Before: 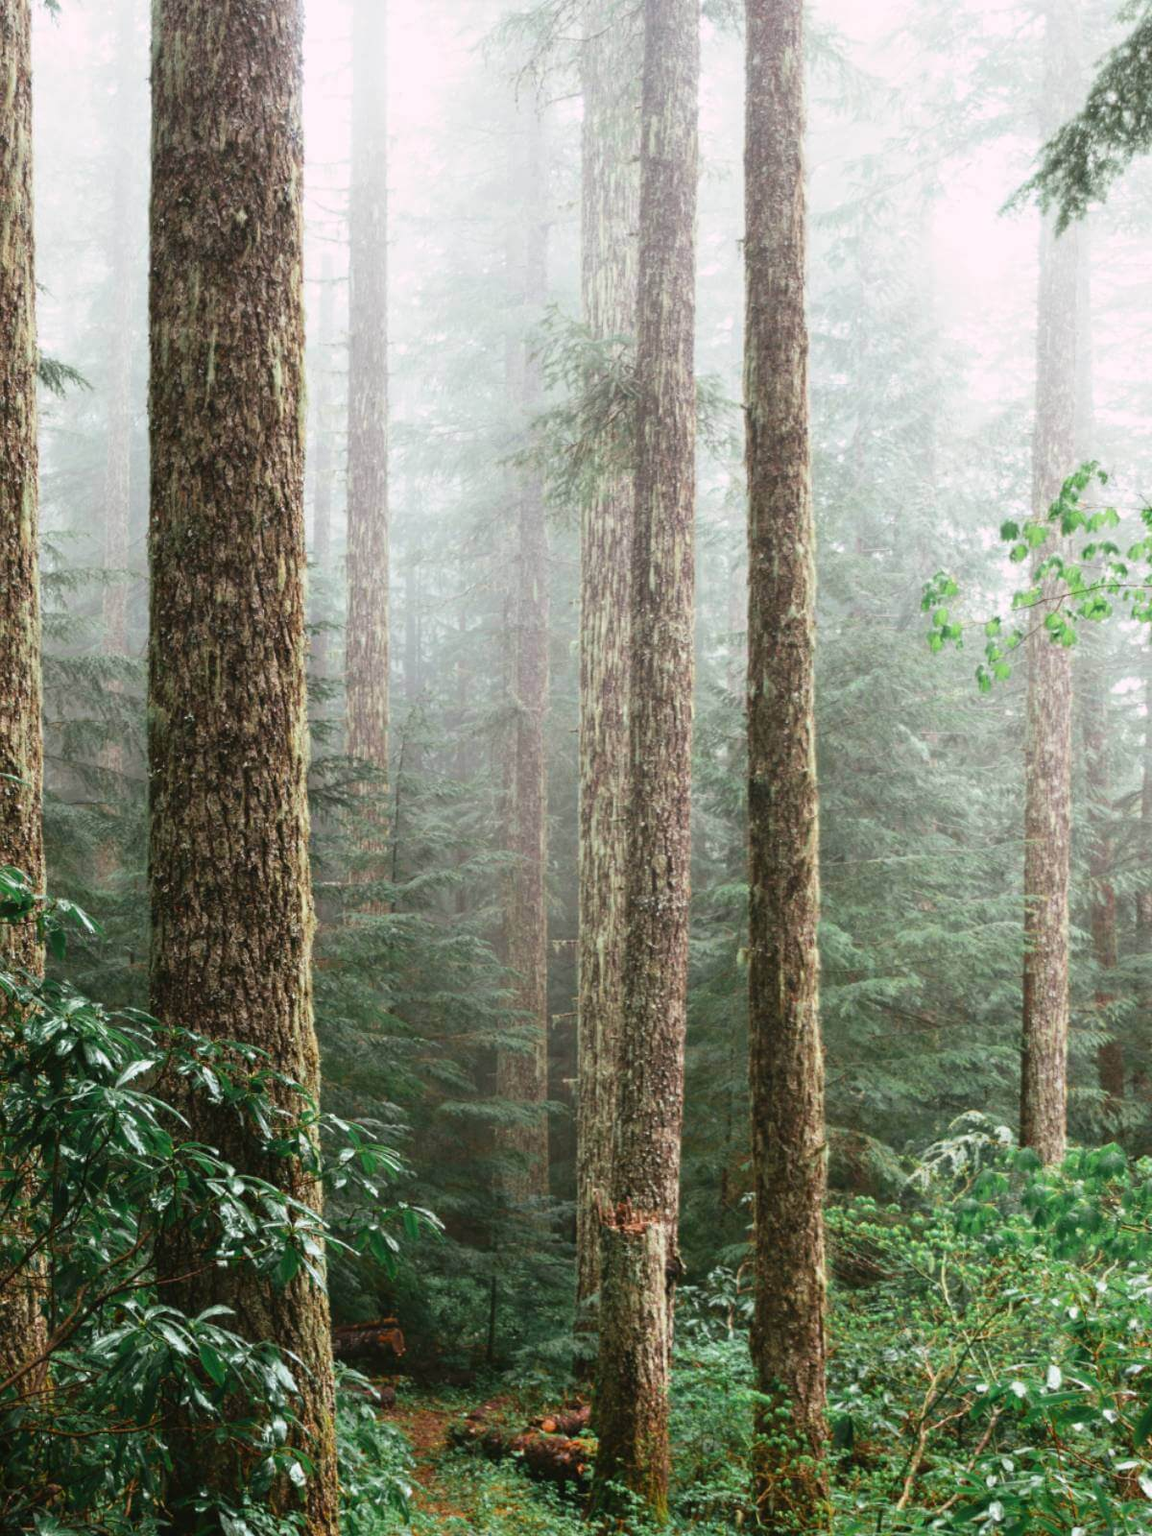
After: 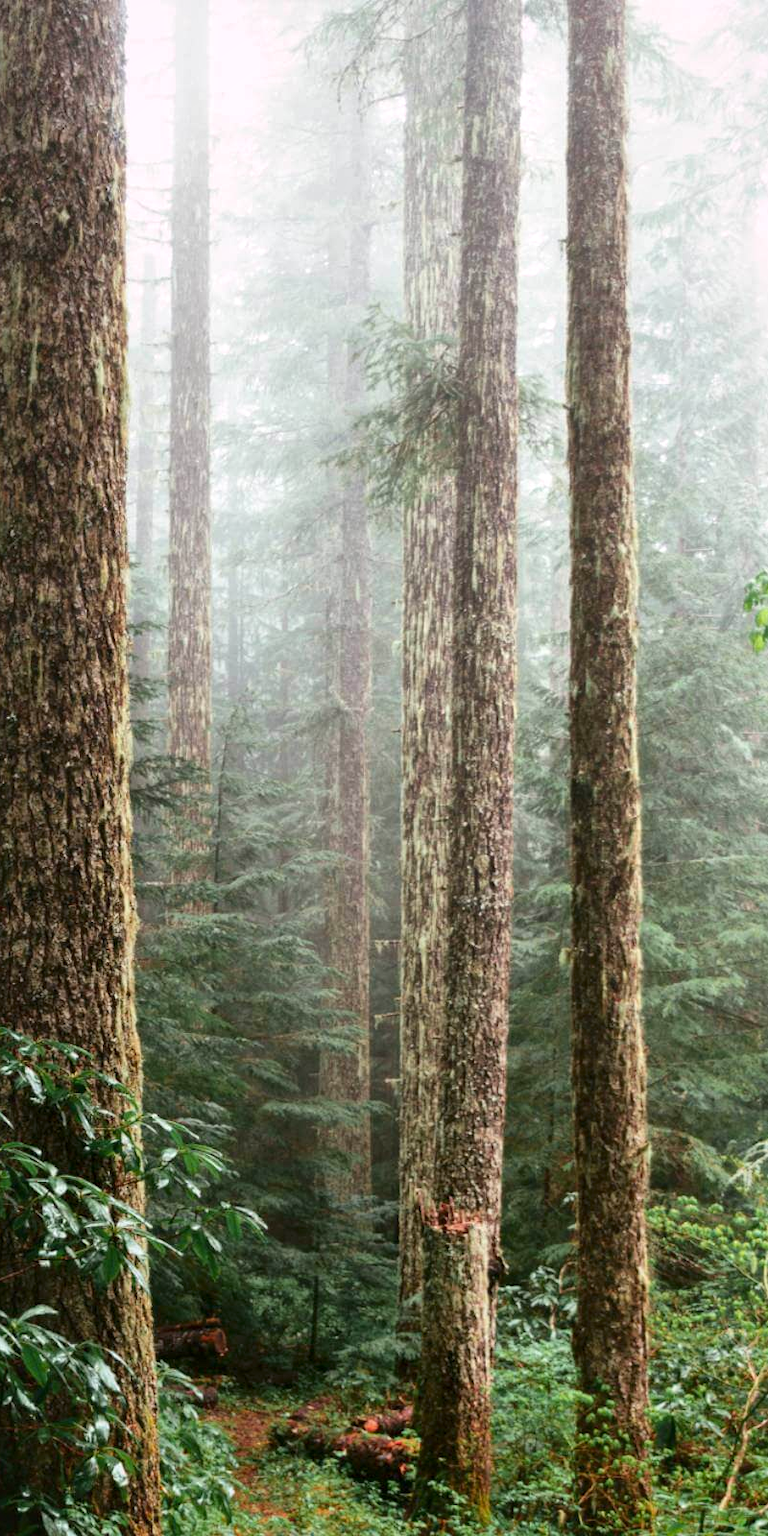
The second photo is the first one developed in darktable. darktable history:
color zones: curves: ch1 [(0.235, 0.558) (0.75, 0.5)]; ch2 [(0.25, 0.462) (0.749, 0.457)], mix 25.94%
local contrast: mode bilateral grid, contrast 20, coarseness 100, detail 150%, midtone range 0.2
crop and rotate: left 15.446%, right 17.836%
